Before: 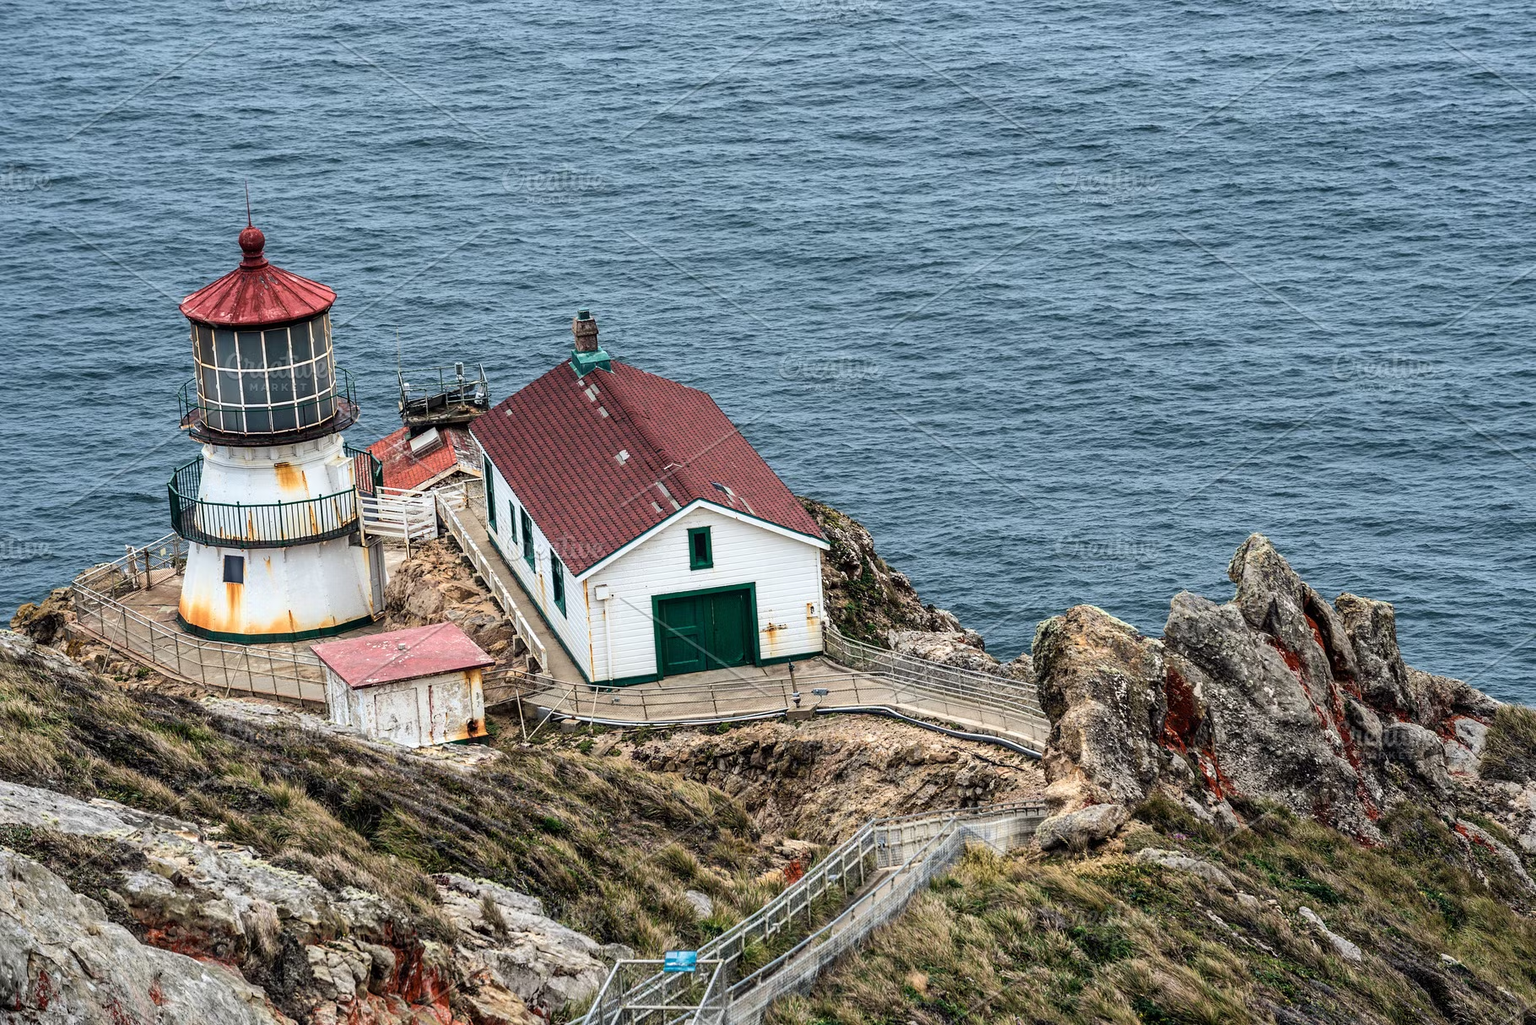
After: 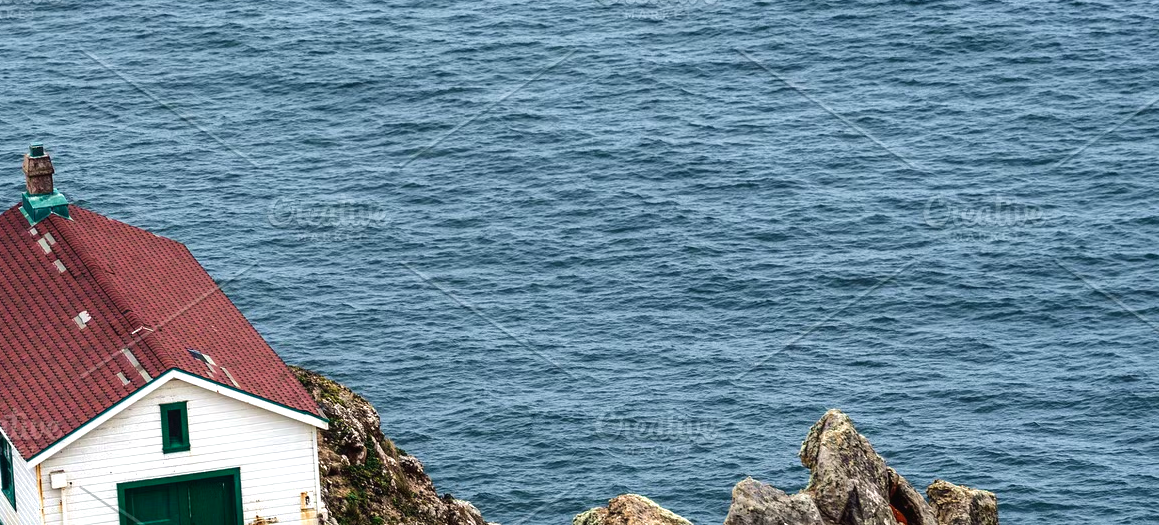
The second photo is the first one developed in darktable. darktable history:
color balance rgb: shadows lift › chroma 1%, shadows lift › hue 28.8°, power › hue 60°, highlights gain › chroma 1%, highlights gain › hue 60°, global offset › luminance 0.25%, perceptual saturation grading › highlights -20%, perceptual saturation grading › shadows 20%, perceptual brilliance grading › highlights 10%, perceptual brilliance grading › shadows -5%, global vibrance 19.67%
velvia: on, module defaults
crop: left 36.005%, top 18.293%, right 0.31%, bottom 38.444%
shadows and highlights: shadows -20, white point adjustment -2, highlights -35
white balance: red 1, blue 1
